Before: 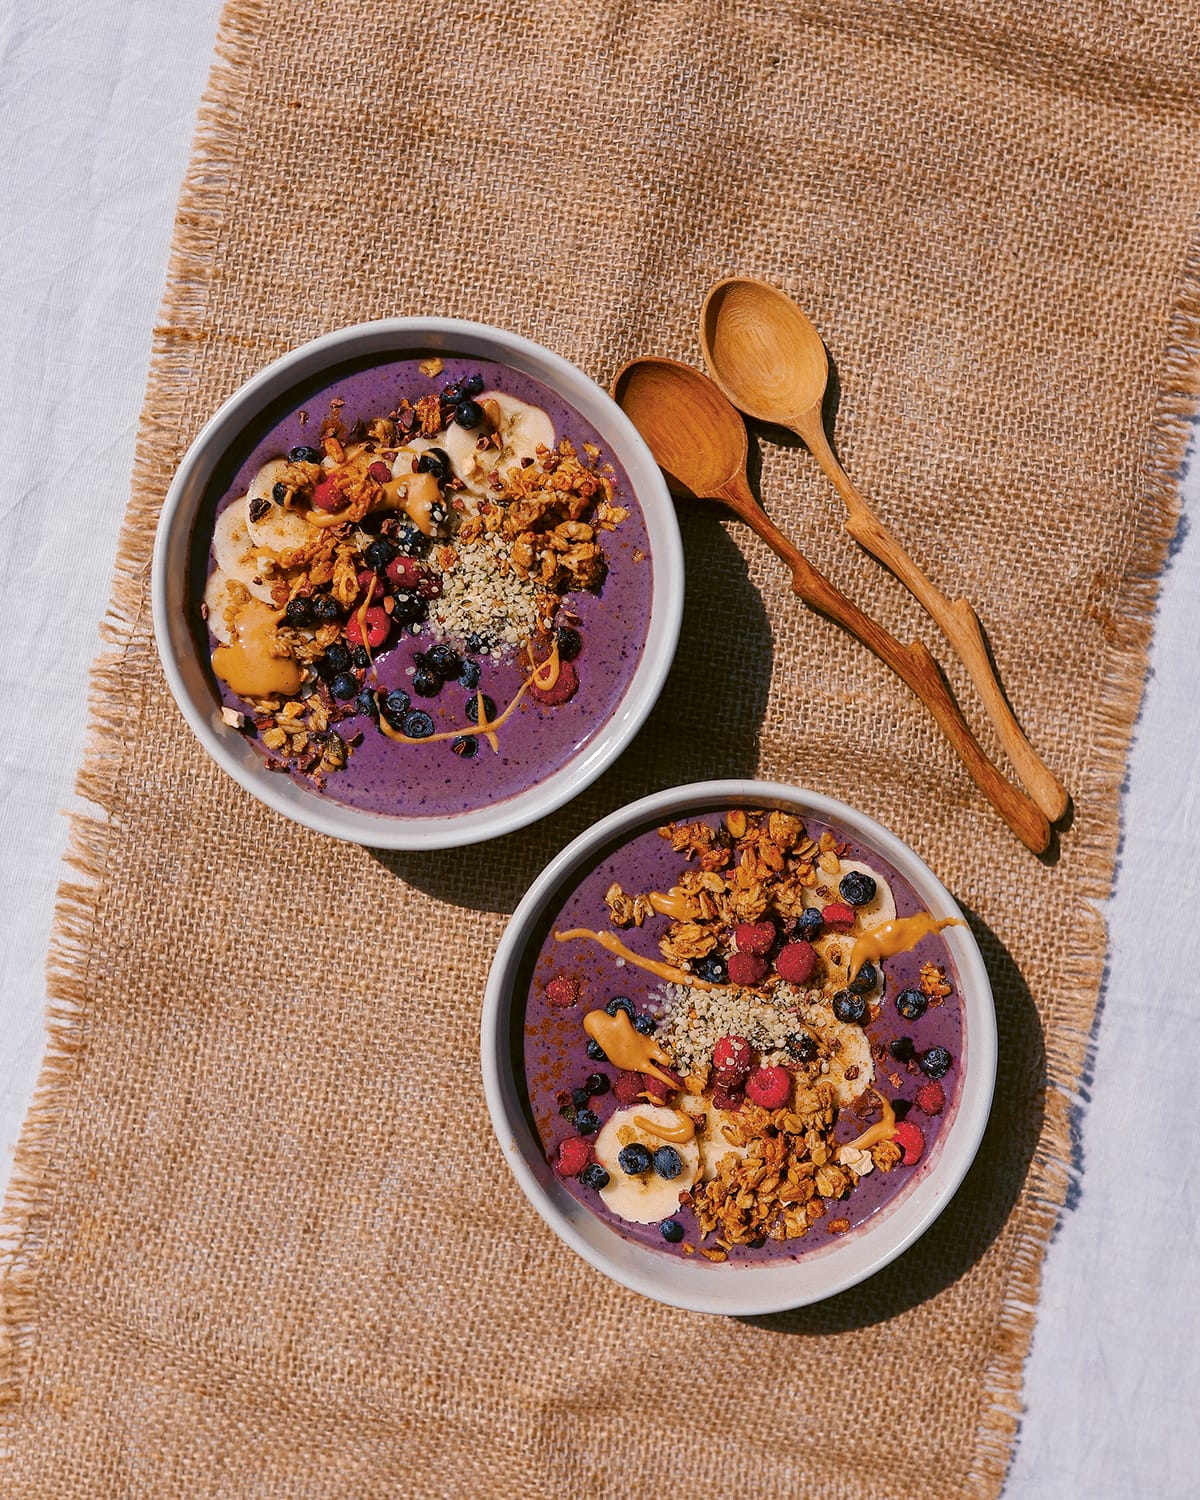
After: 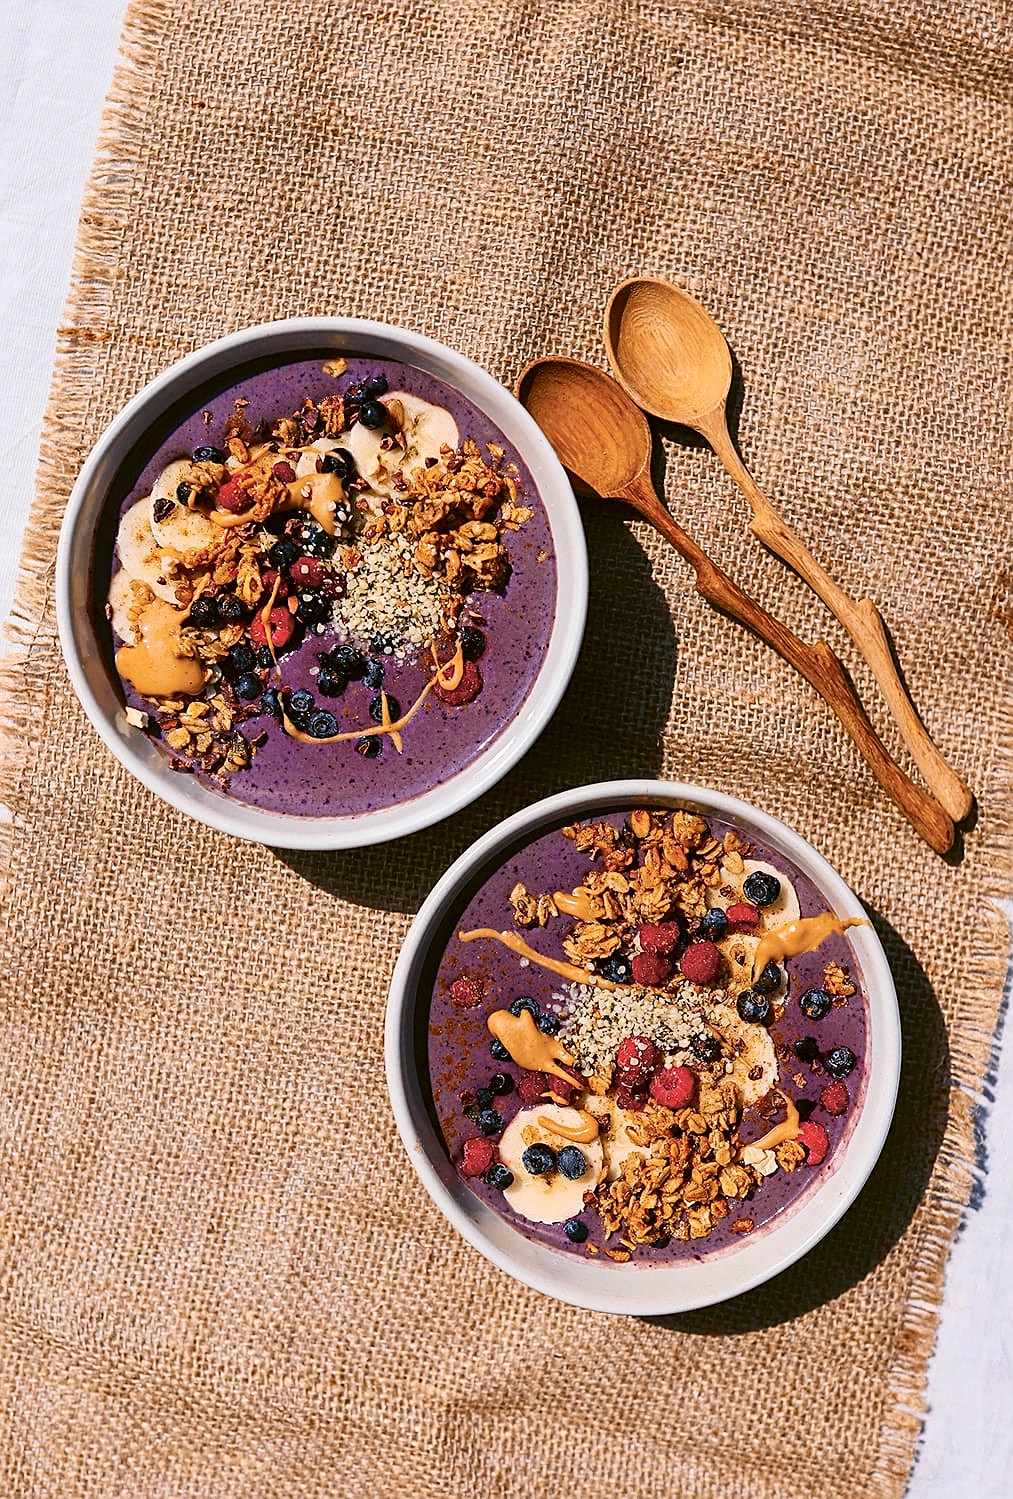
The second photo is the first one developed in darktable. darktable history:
sharpen: on, module defaults
crop: left 8.031%, right 7.478%
contrast brightness saturation: contrast 0.245, brightness 0.091
